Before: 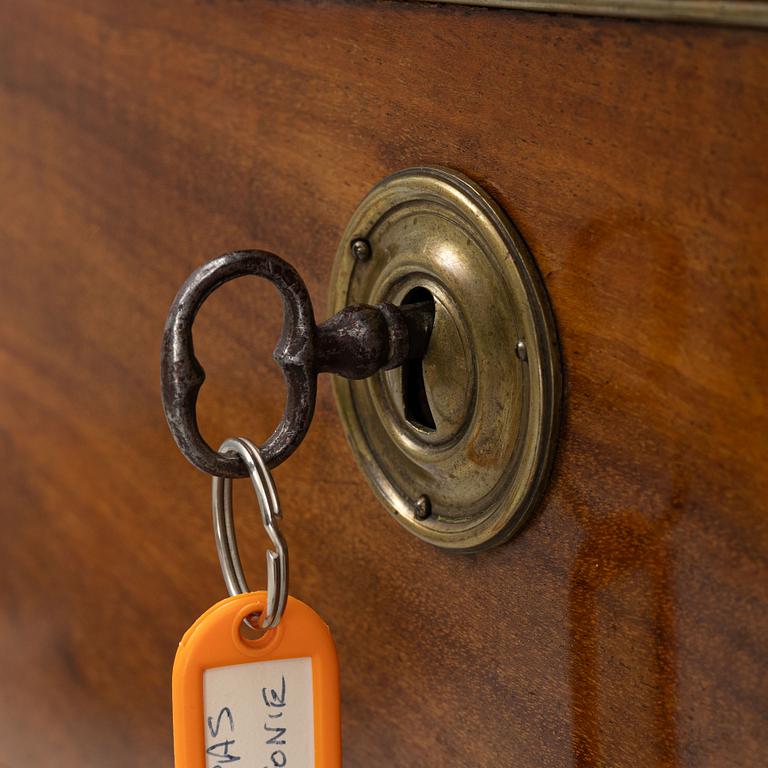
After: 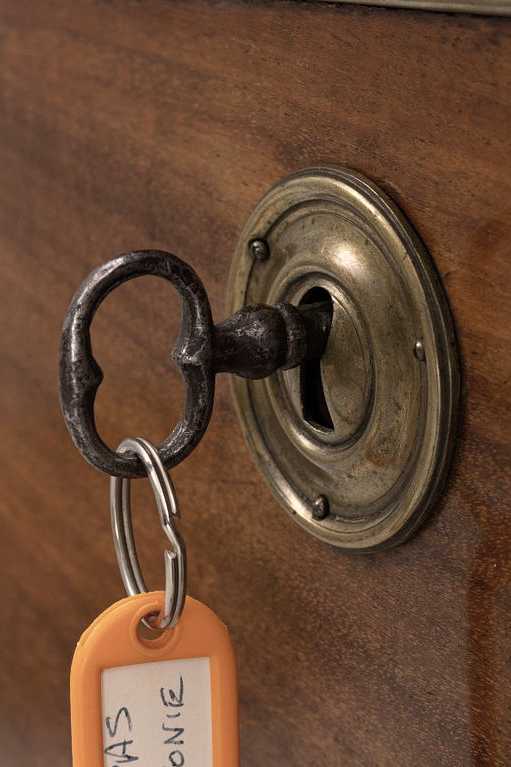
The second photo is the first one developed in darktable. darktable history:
crop and rotate: left 13.369%, right 20.012%
color correction: highlights a* 5.51, highlights b* 5.21, saturation 0.659
